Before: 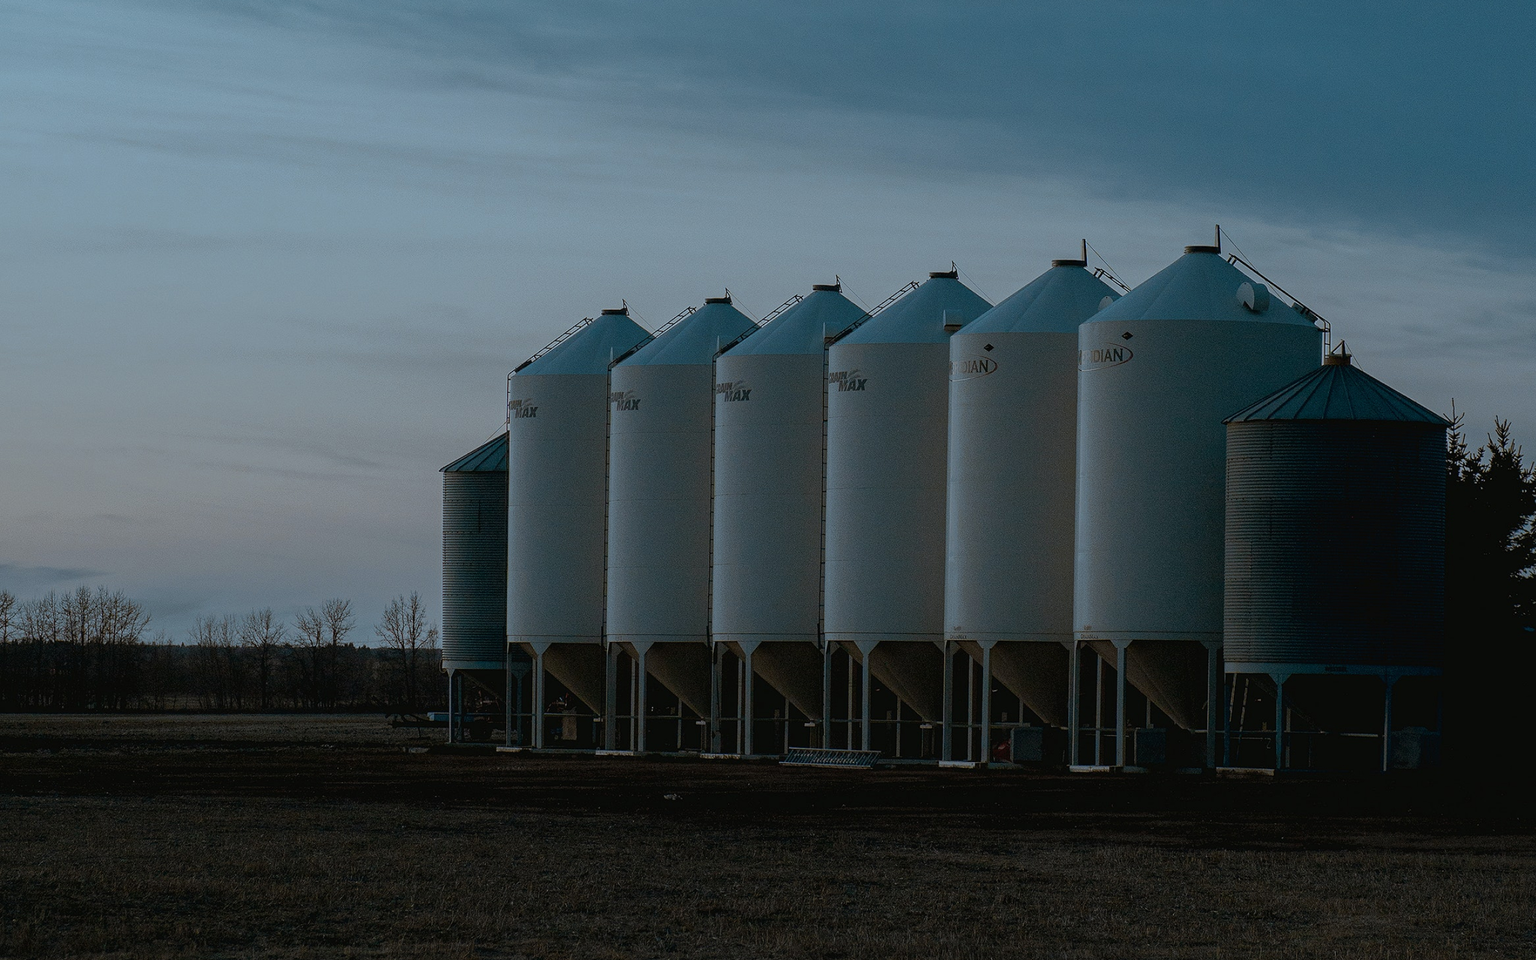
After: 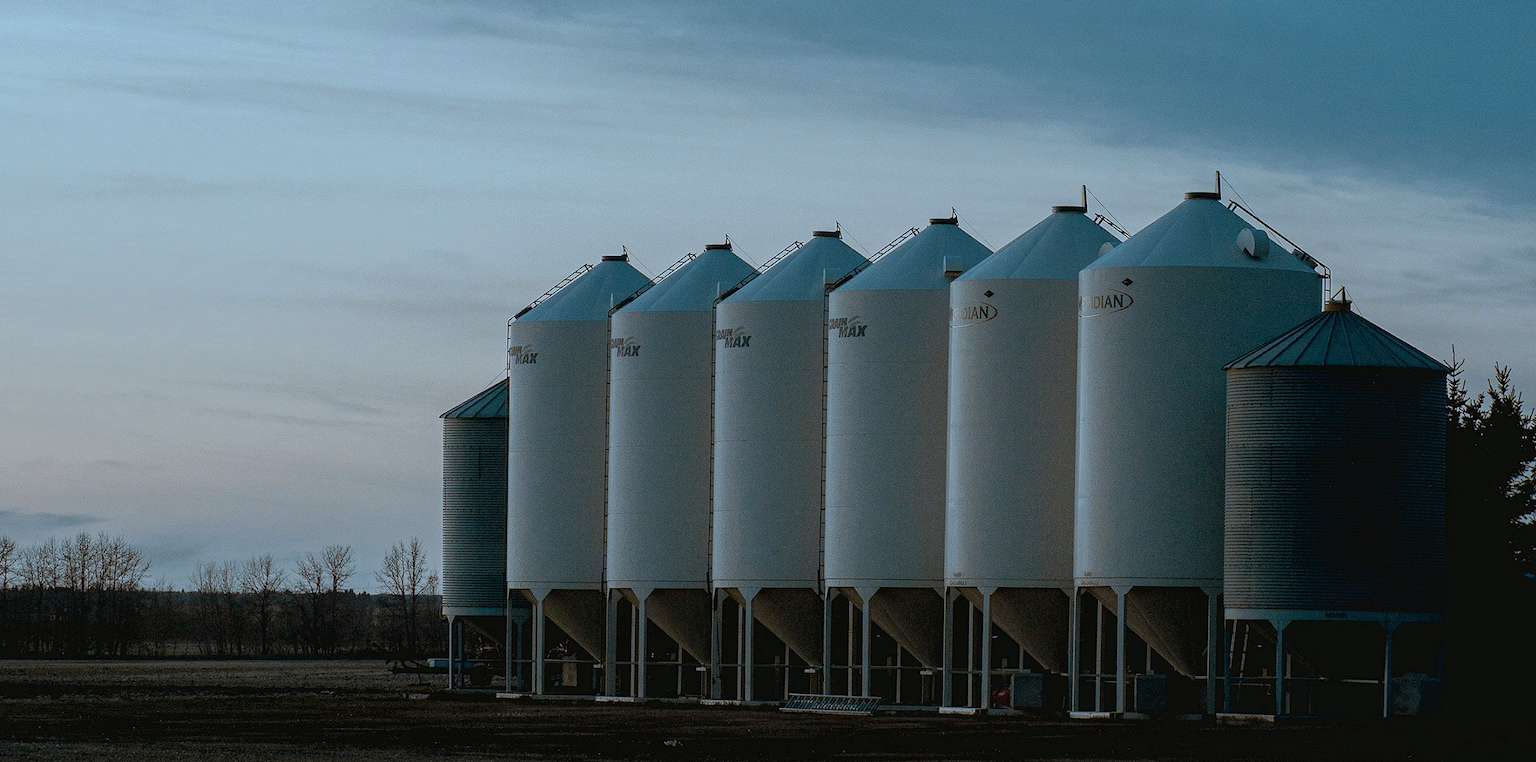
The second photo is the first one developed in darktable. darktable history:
crop and rotate: top 5.667%, bottom 14.937%
local contrast: highlights 100%, shadows 100%, detail 120%, midtone range 0.2
exposure: black level correction 0, exposure 0.6 EV, compensate exposure bias true, compensate highlight preservation false
